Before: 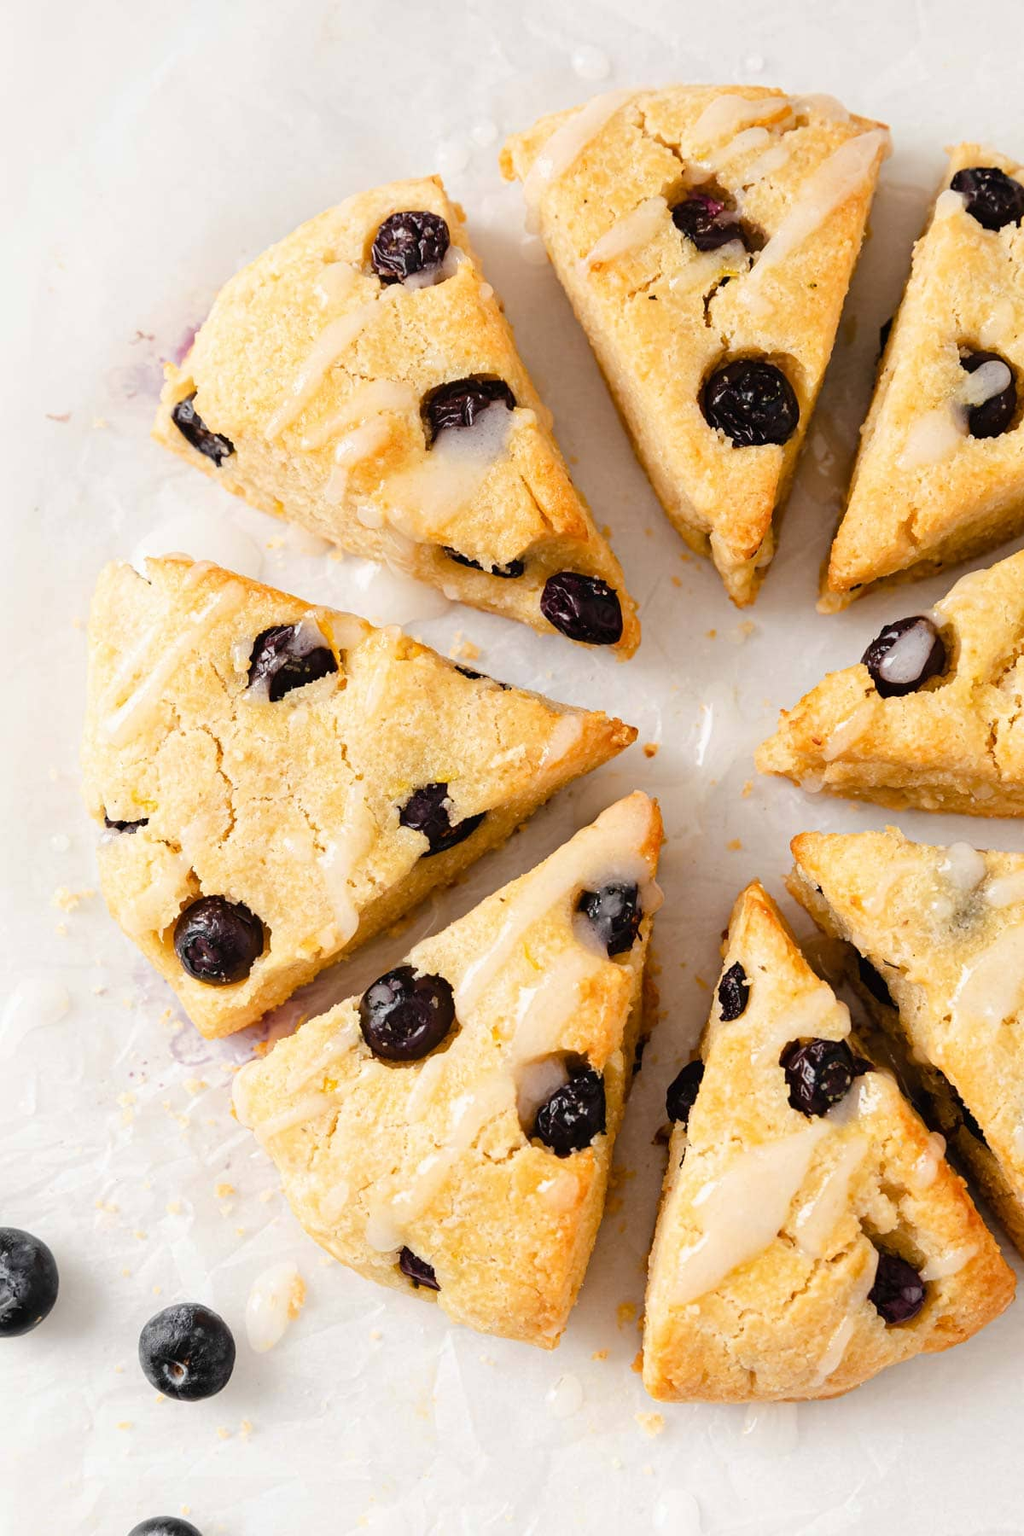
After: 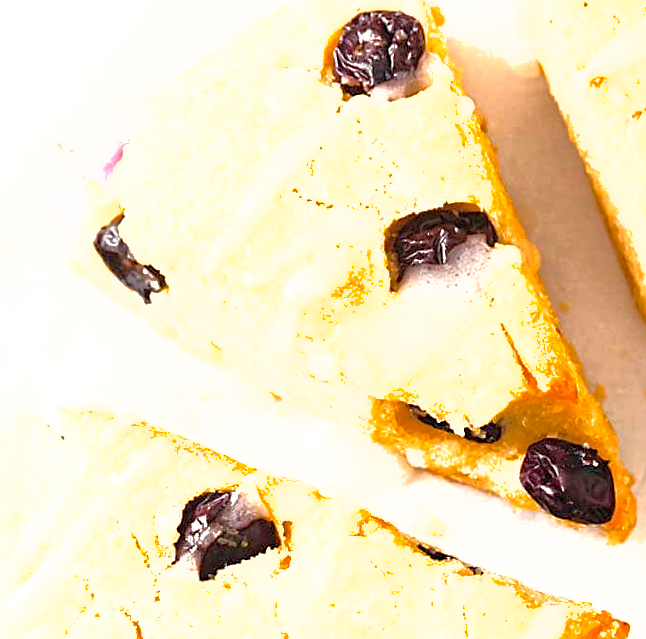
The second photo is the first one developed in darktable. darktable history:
sharpen: on, module defaults
crop: left 10.121%, top 10.631%, right 36.218%, bottom 51.526%
exposure: black level correction 0, exposure 1.198 EV, compensate exposure bias true, compensate highlight preservation false
rotate and perspective: rotation 1.57°, crop left 0.018, crop right 0.982, crop top 0.039, crop bottom 0.961
shadows and highlights: on, module defaults
